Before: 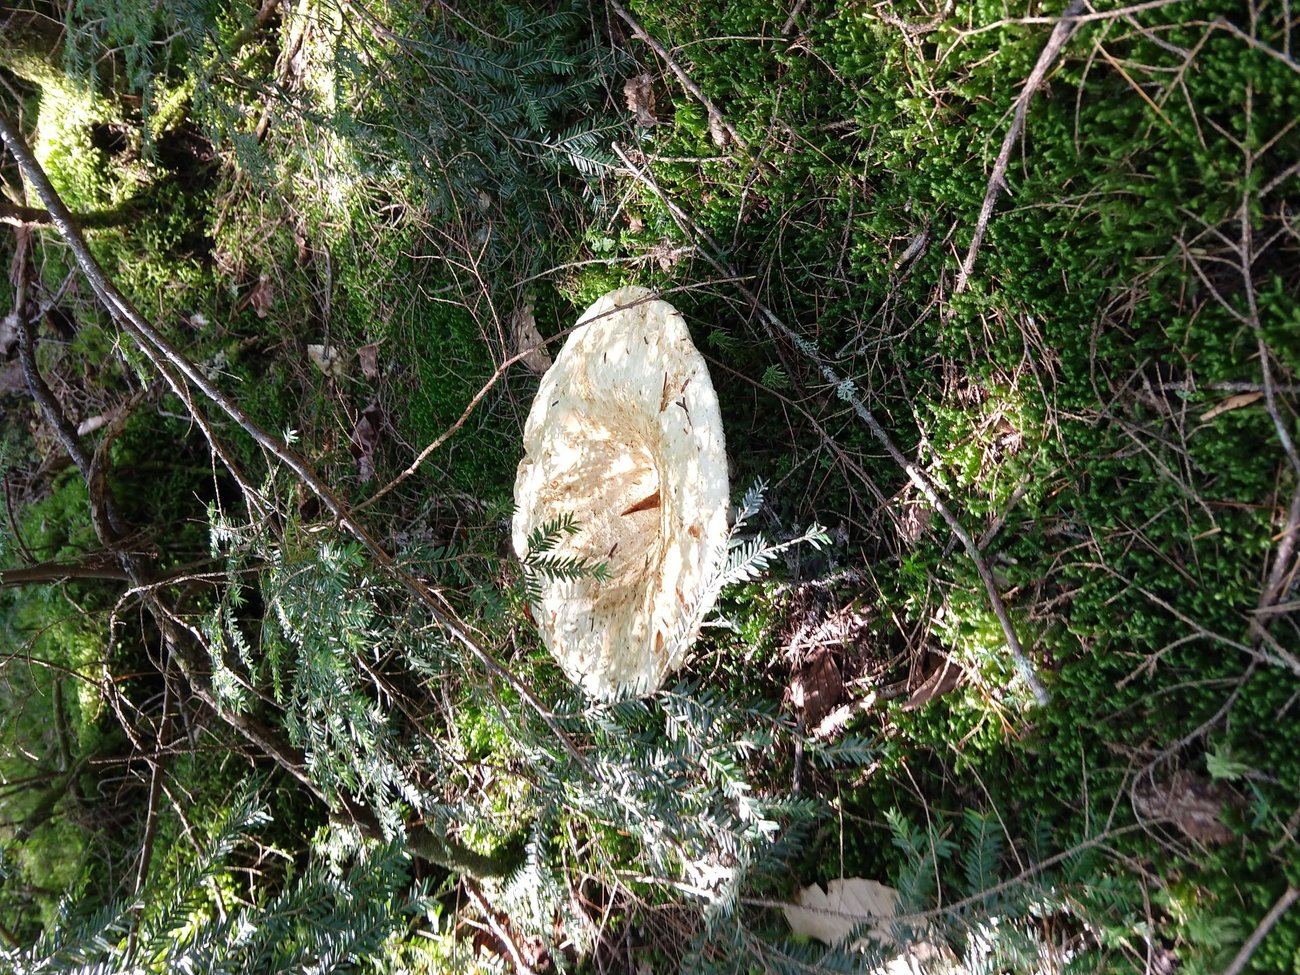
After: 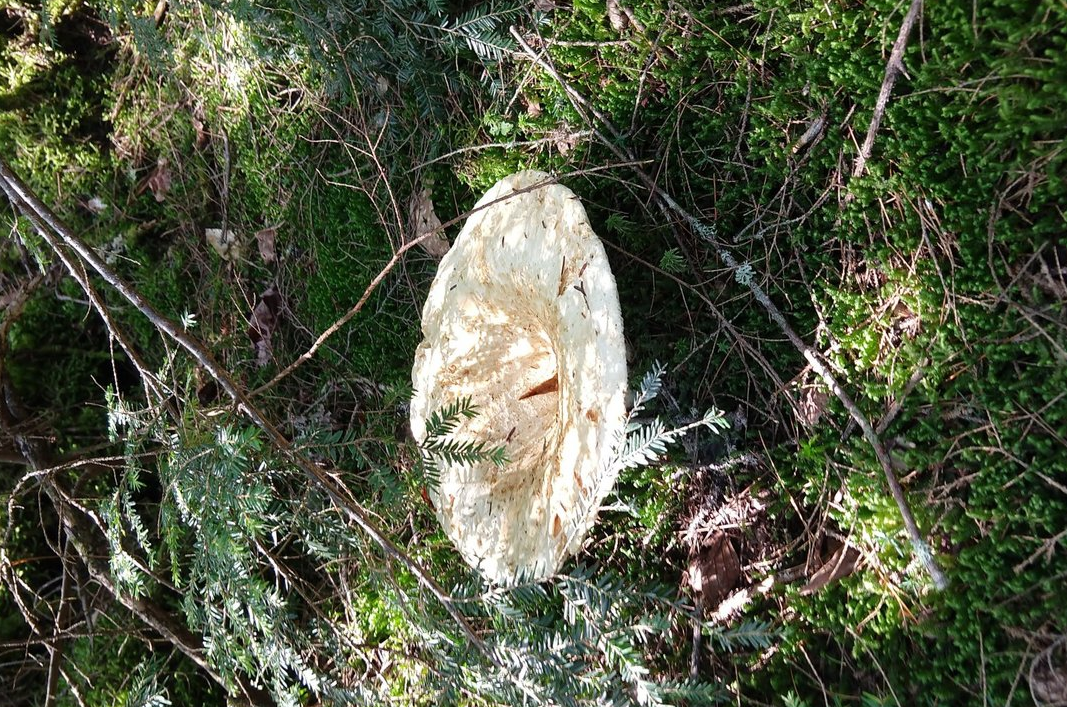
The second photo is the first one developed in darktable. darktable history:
crop: left 7.916%, top 11.957%, right 9.965%, bottom 15.473%
